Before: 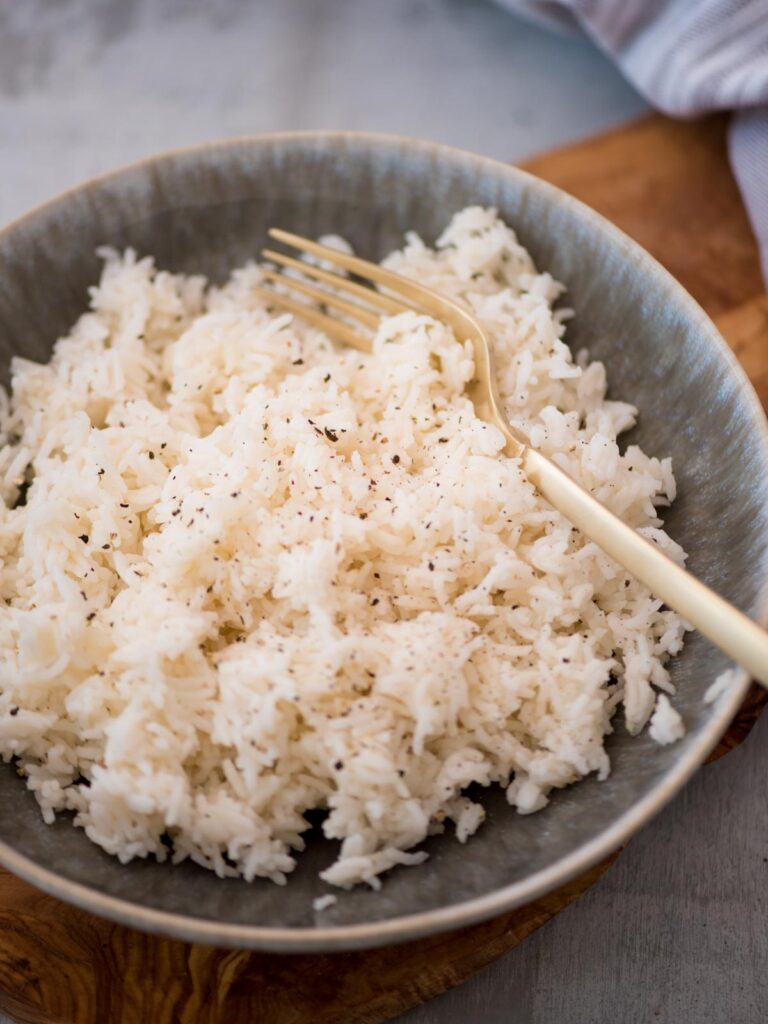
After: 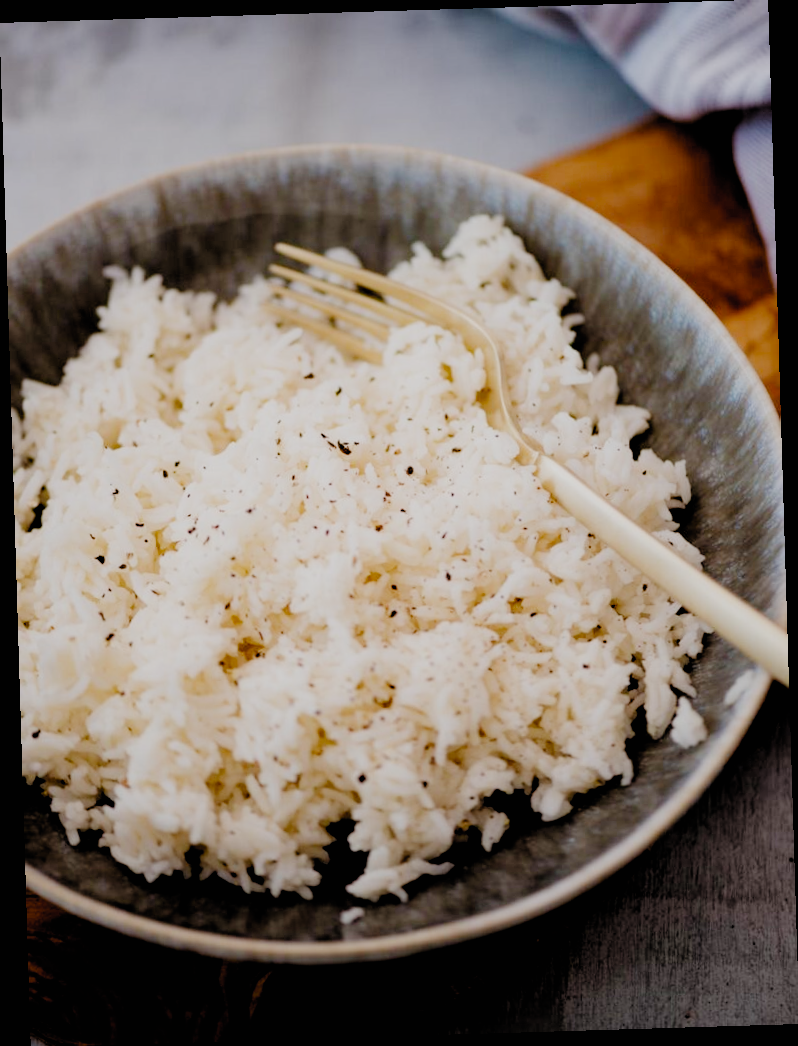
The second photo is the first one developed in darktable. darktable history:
filmic rgb: black relative exposure -2.85 EV, white relative exposure 4.56 EV, hardness 1.77, contrast 1.25, preserve chrominance no, color science v5 (2021)
rotate and perspective: rotation -1.75°, automatic cropping off
